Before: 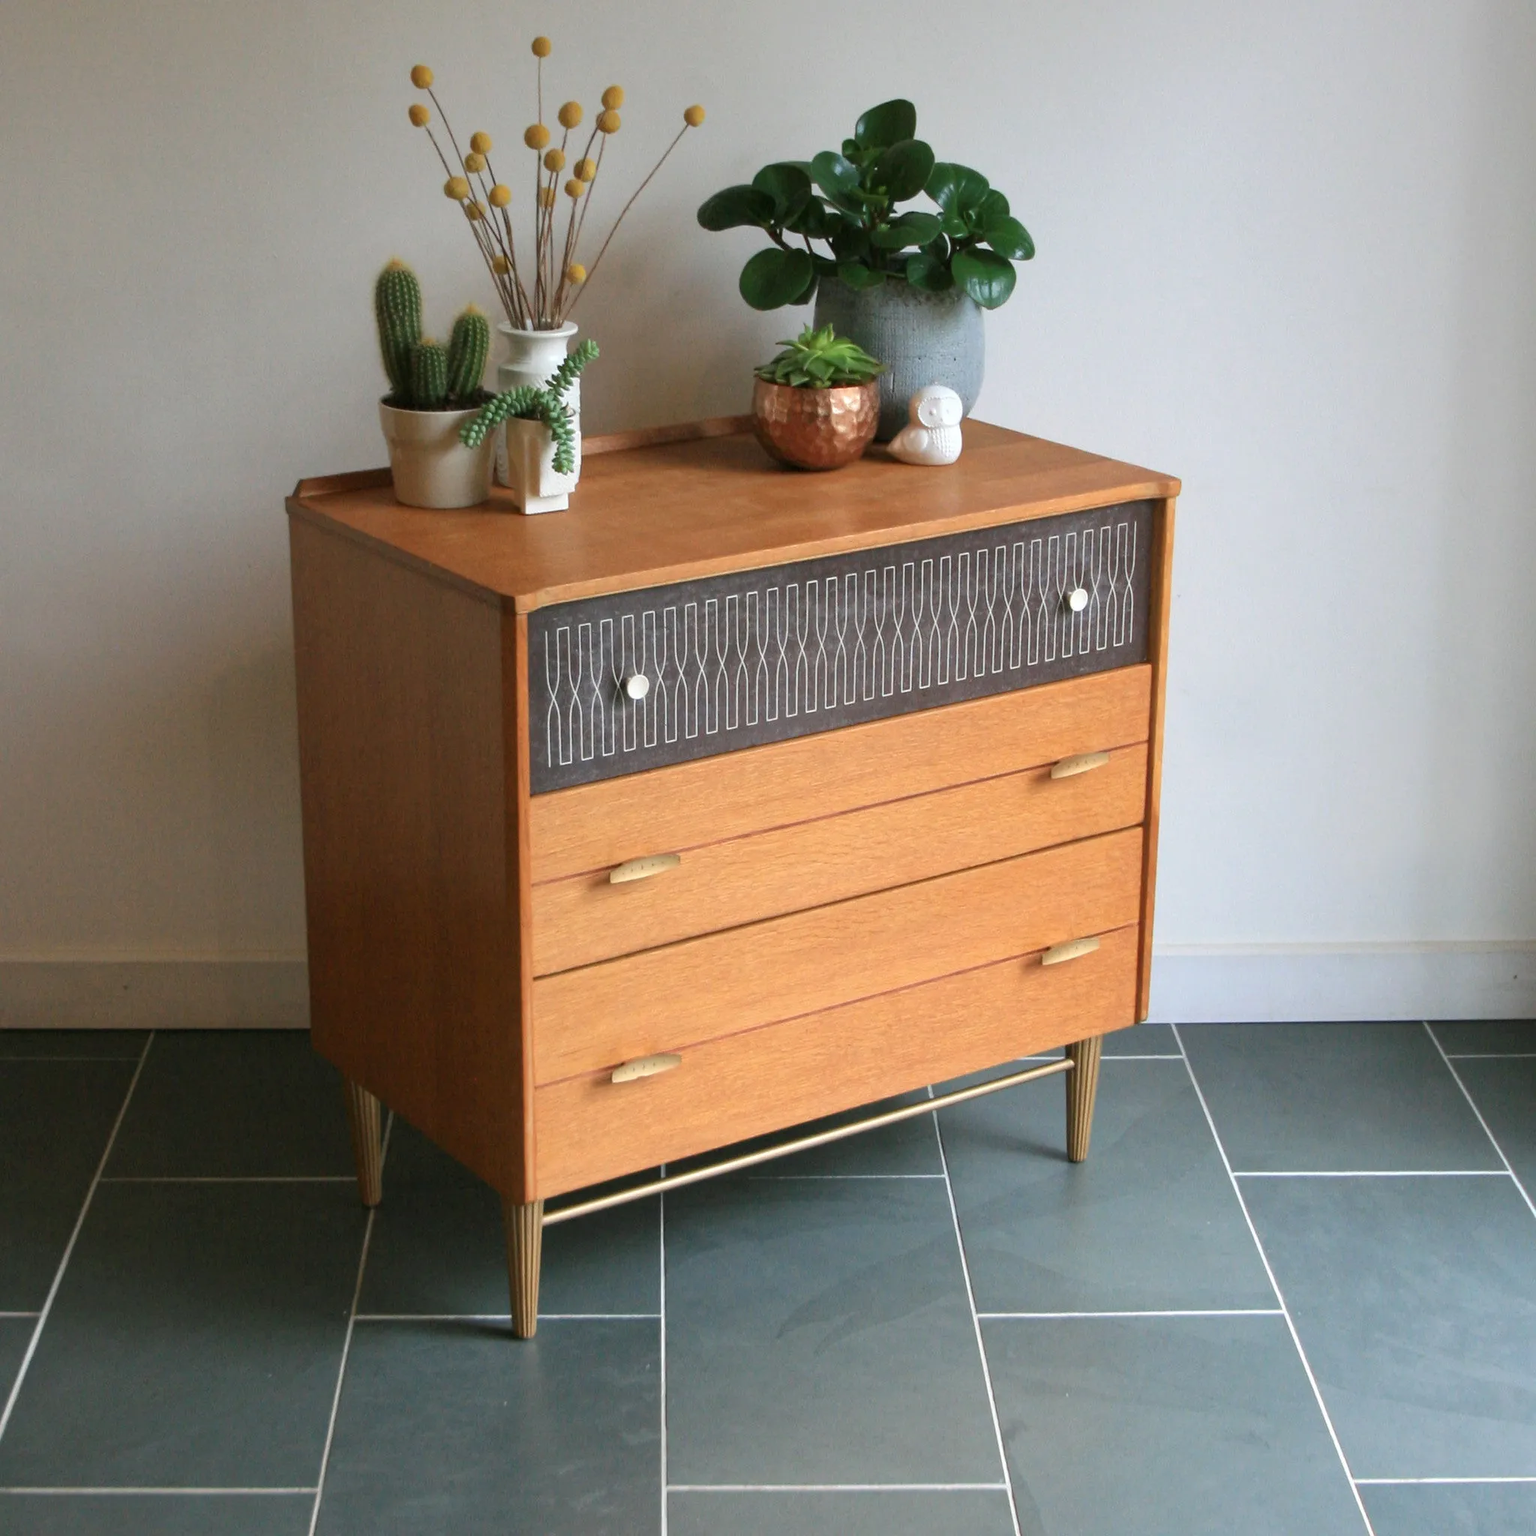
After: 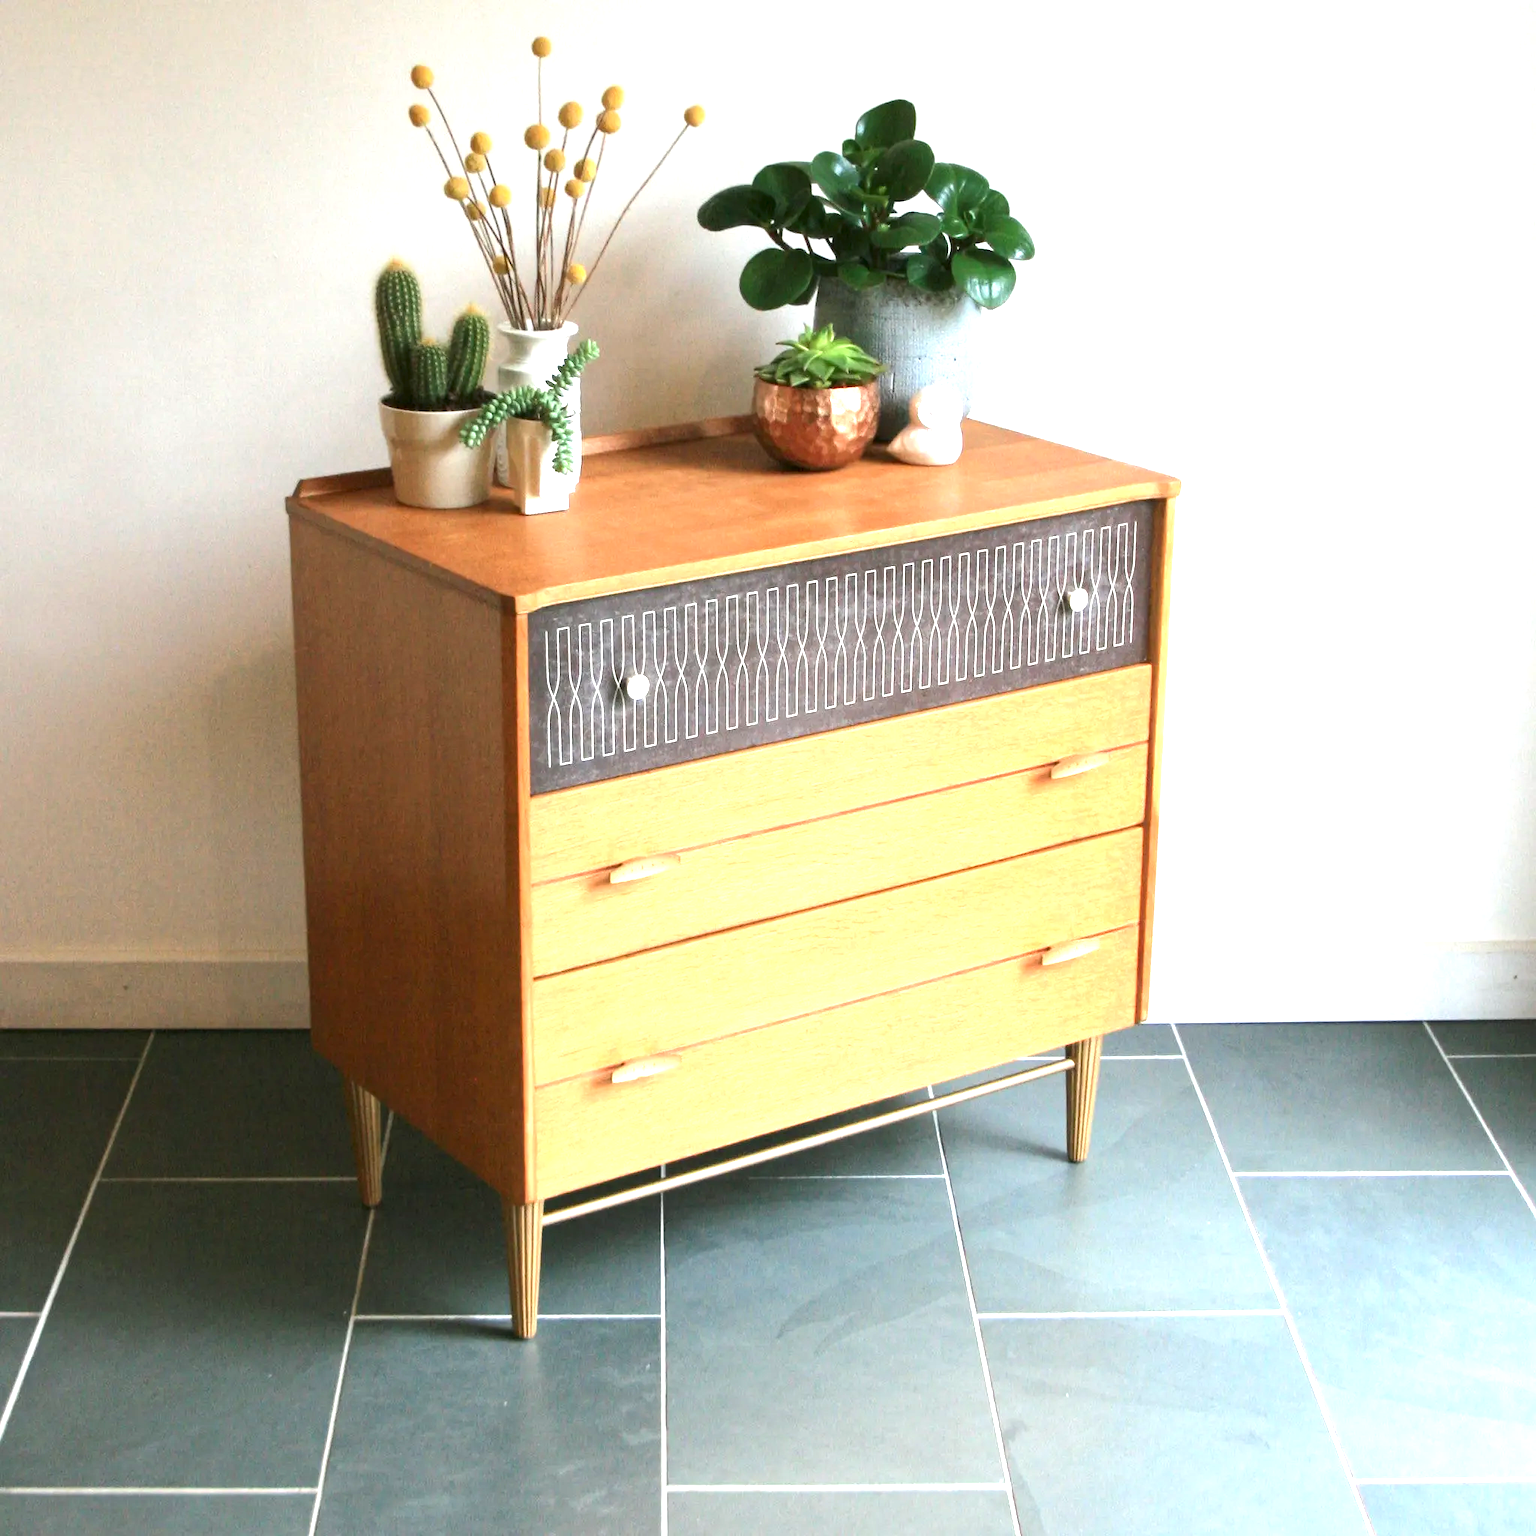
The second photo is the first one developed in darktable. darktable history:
tone curve: curves: ch0 [(0, 0) (0.003, 0.019) (0.011, 0.019) (0.025, 0.022) (0.044, 0.026) (0.069, 0.032) (0.1, 0.052) (0.136, 0.081) (0.177, 0.123) (0.224, 0.17) (0.277, 0.219) (0.335, 0.276) (0.399, 0.344) (0.468, 0.421) (0.543, 0.508) (0.623, 0.604) (0.709, 0.705) (0.801, 0.797) (0.898, 0.894) (1, 1)], color space Lab, independent channels, preserve colors none
exposure: black level correction 0, exposure 1.464 EV, compensate highlight preservation false
